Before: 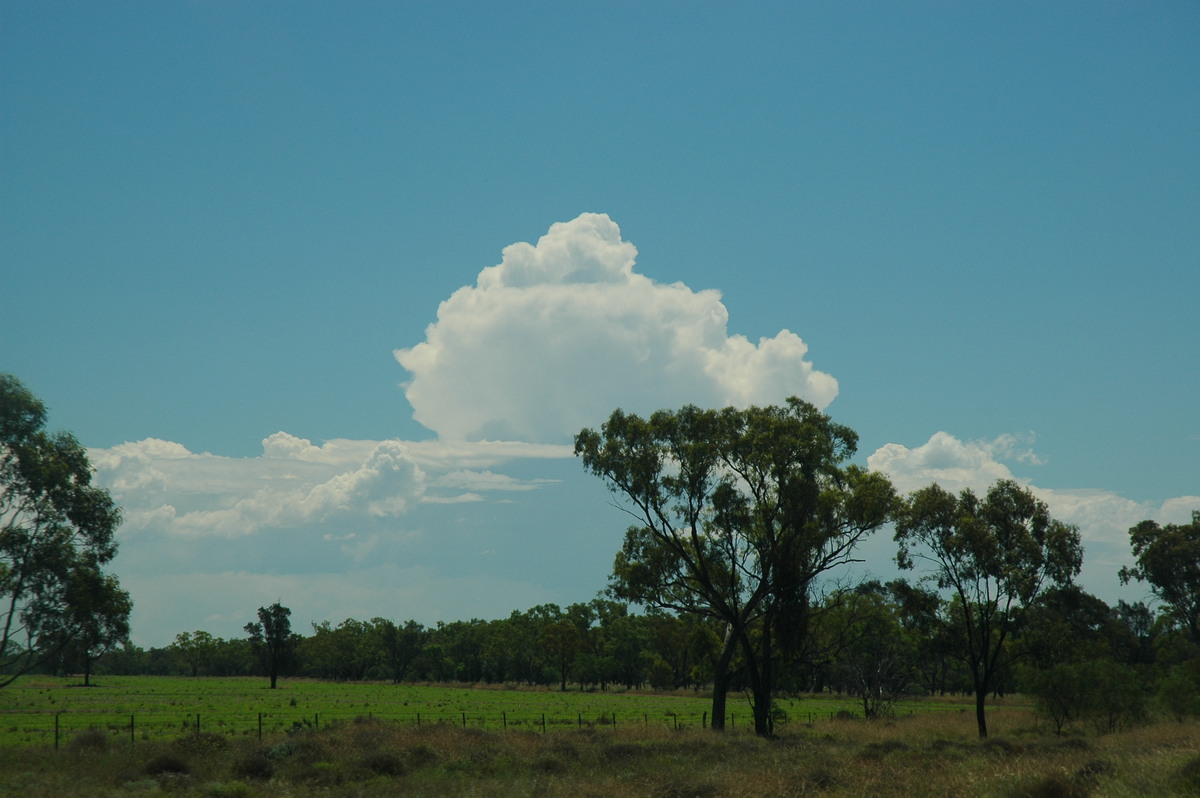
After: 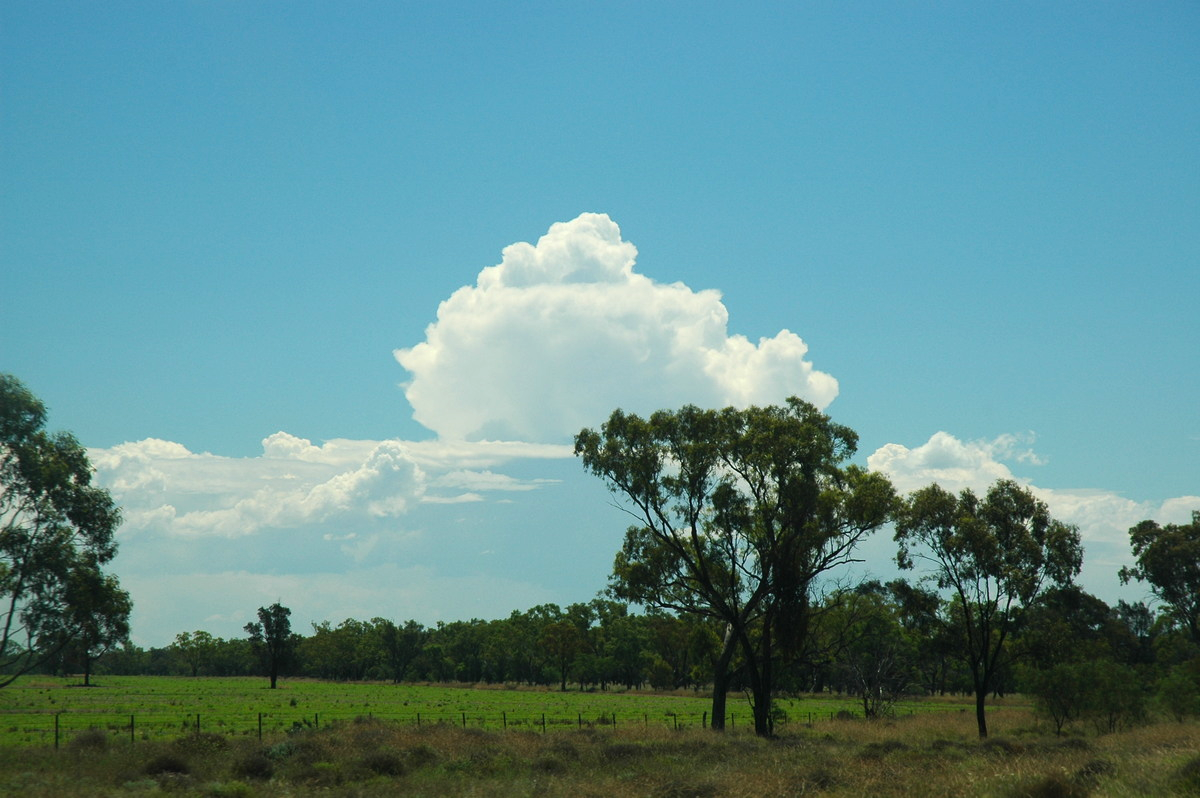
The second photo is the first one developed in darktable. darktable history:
levels: mode automatic, levels [0, 0.51, 1]
